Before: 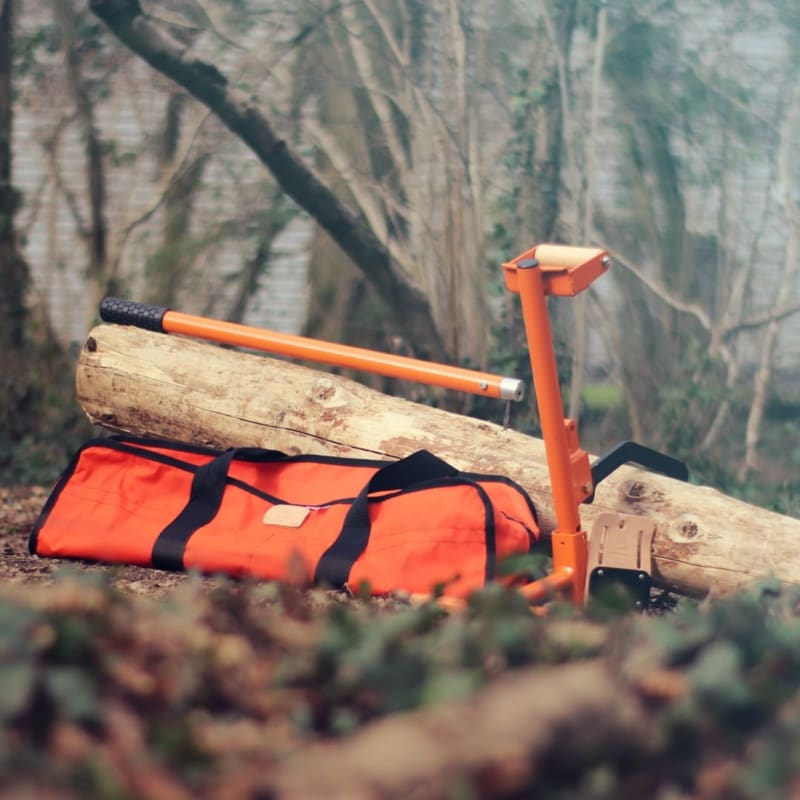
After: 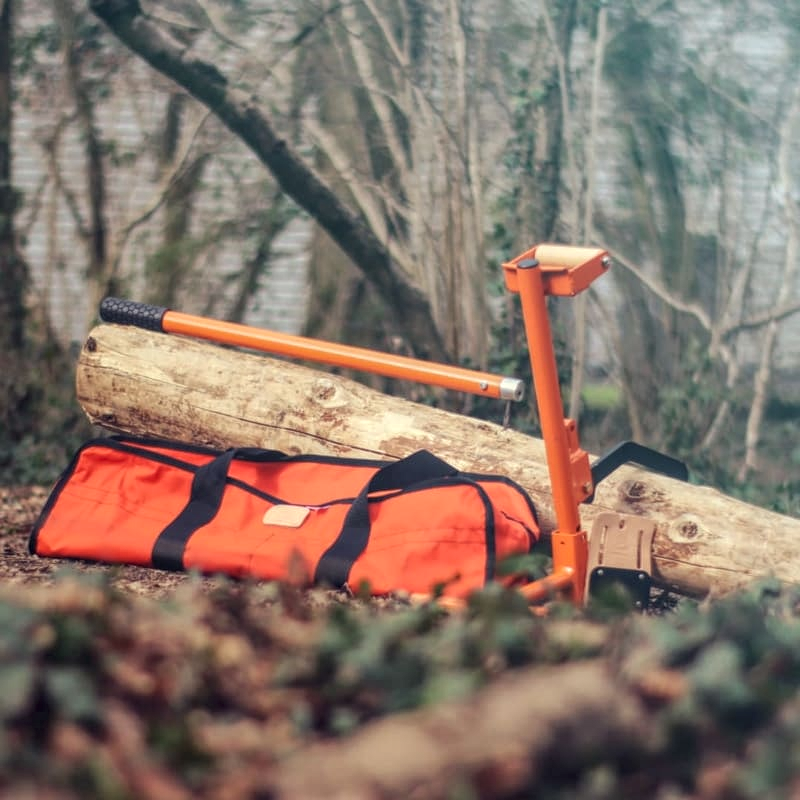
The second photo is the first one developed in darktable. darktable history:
local contrast: highlights 76%, shadows 55%, detail 177%, midtone range 0.208
